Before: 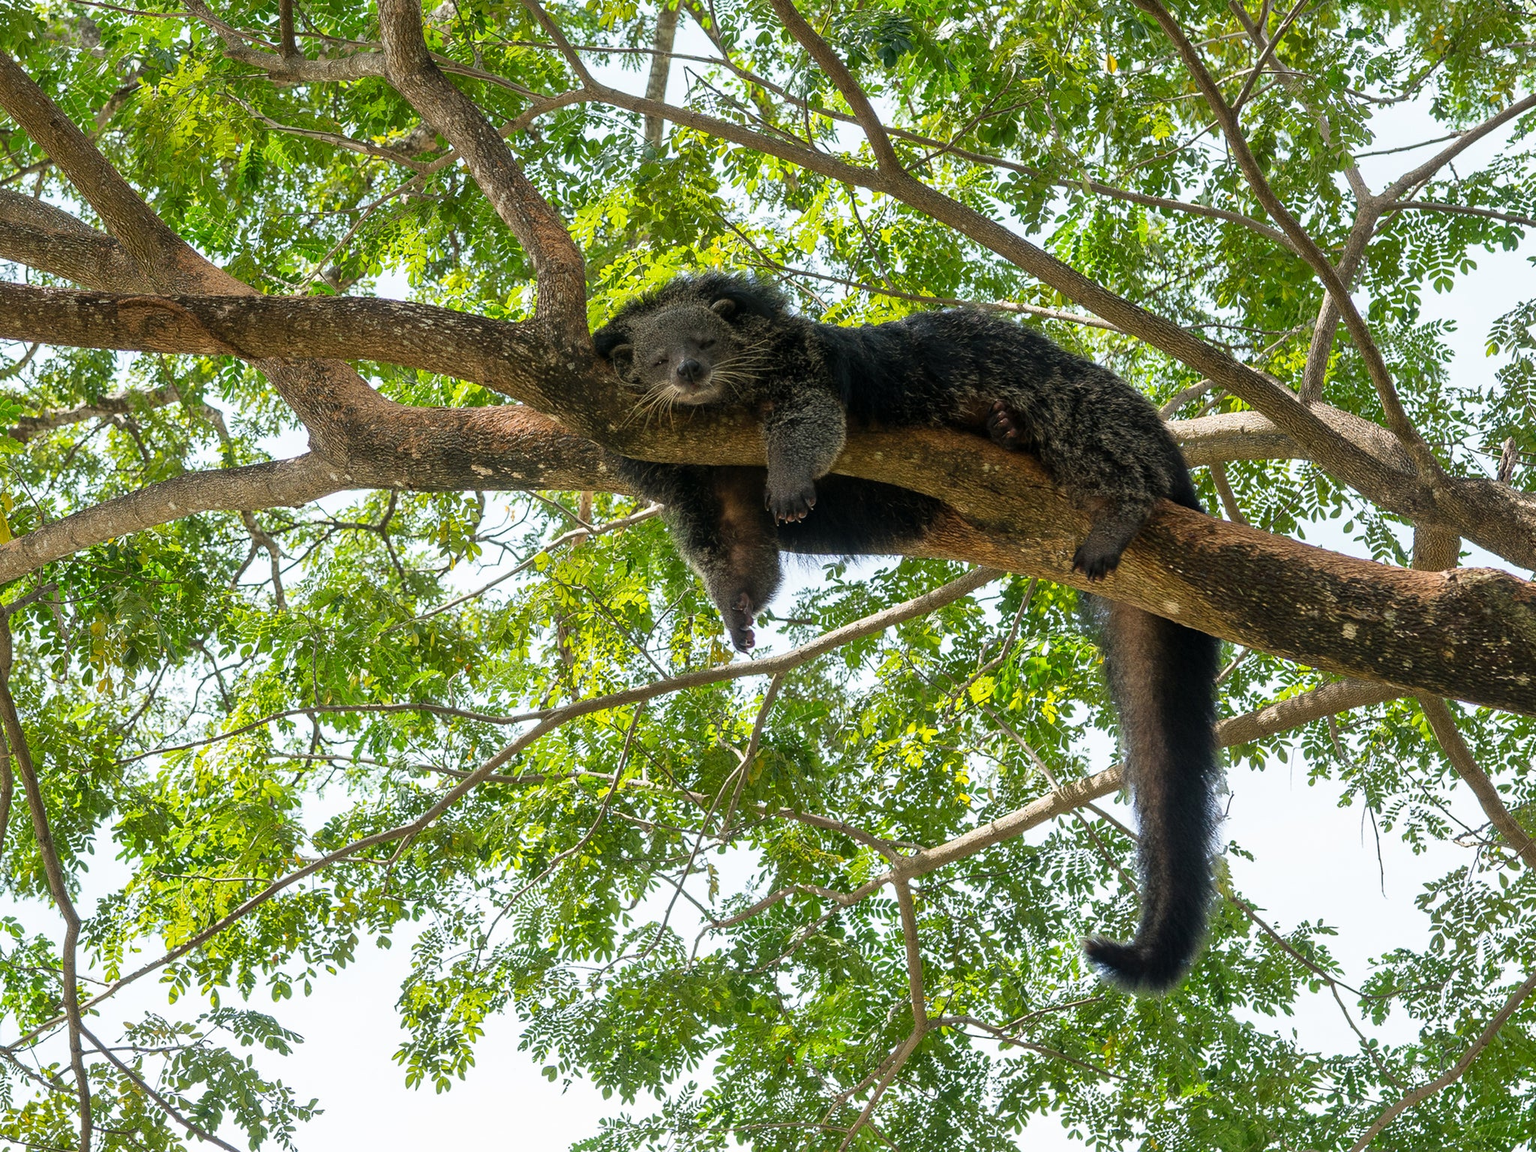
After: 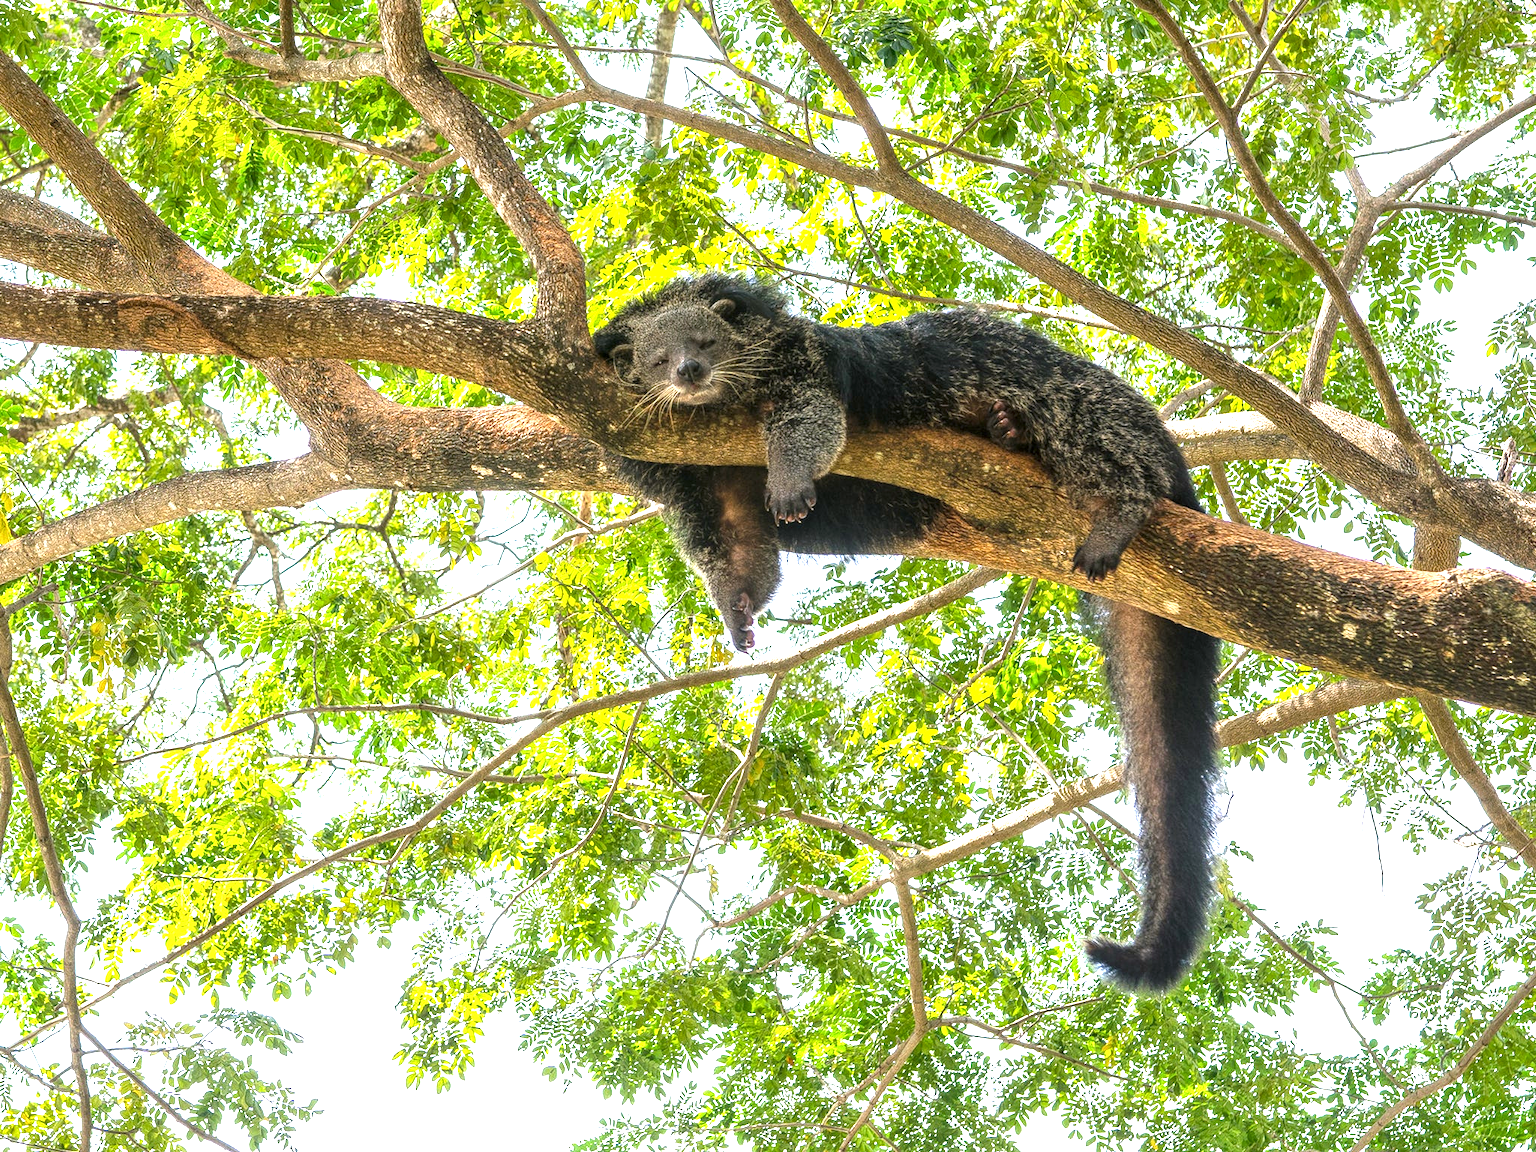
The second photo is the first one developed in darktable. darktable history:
exposure: black level correction 0, exposure 1.3 EV, compensate exposure bias true, compensate highlight preservation false
color correction: highlights a* 3.12, highlights b* -1.55, shadows a* -0.101, shadows b* 2.52, saturation 0.98
color balance rgb: global vibrance 20%
local contrast: on, module defaults
color balance: mode lift, gamma, gain (sRGB)
